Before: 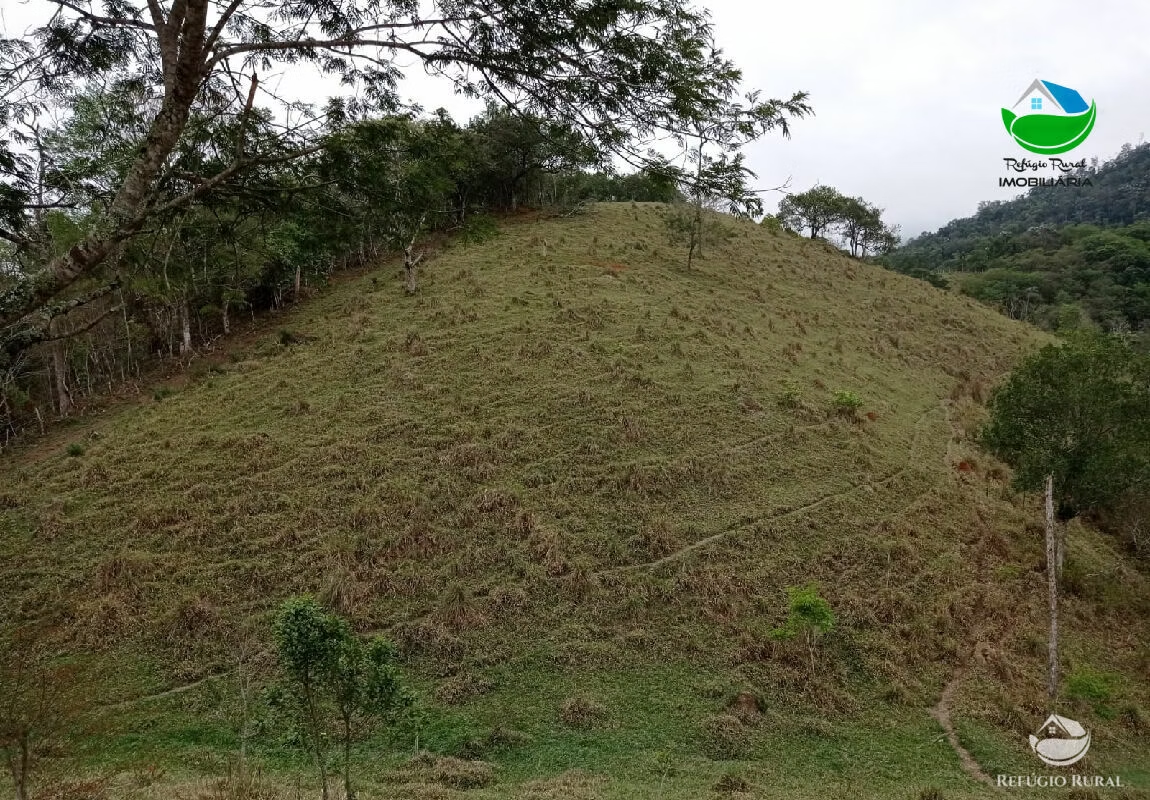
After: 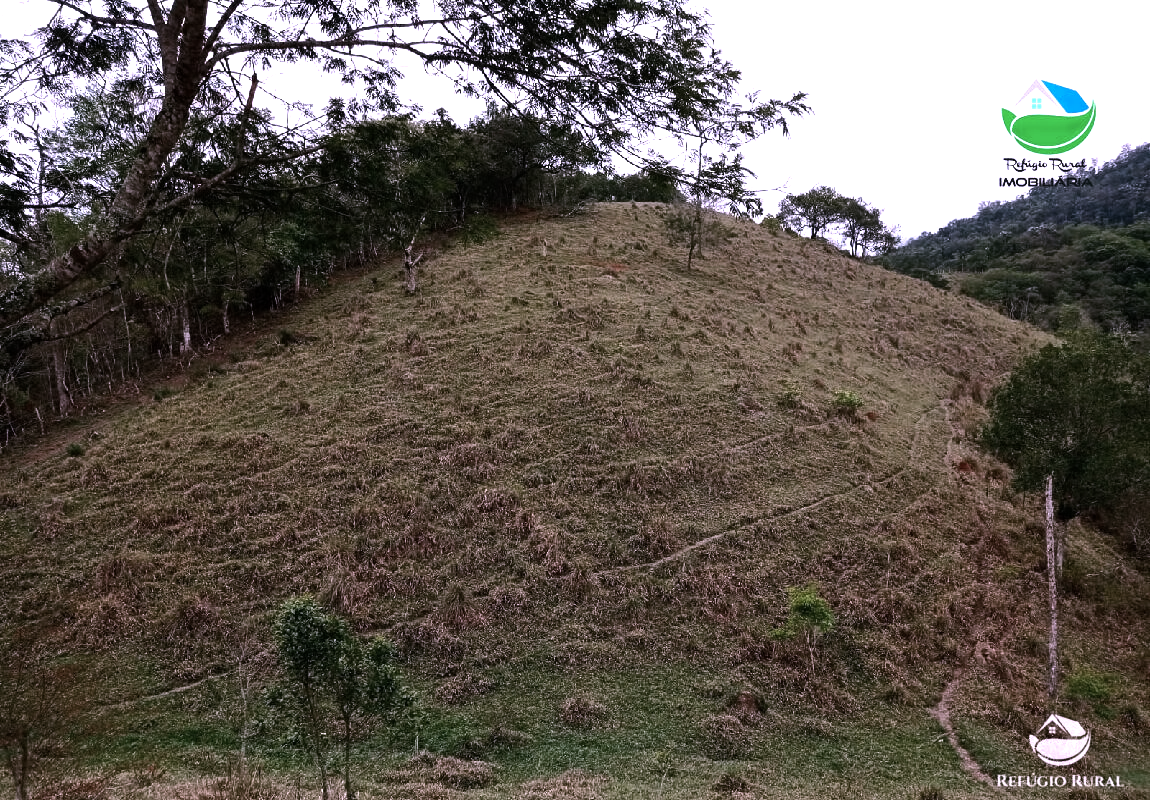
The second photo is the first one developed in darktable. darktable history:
color correction: highlights a* 15.19, highlights b* -25.56
tone equalizer: -8 EV -1.12 EV, -7 EV -0.994 EV, -6 EV -0.849 EV, -5 EV -0.542 EV, -3 EV 0.566 EV, -2 EV 0.866 EV, -1 EV 0.998 EV, +0 EV 1.07 EV, edges refinement/feathering 500, mask exposure compensation -1.57 EV, preserve details no
